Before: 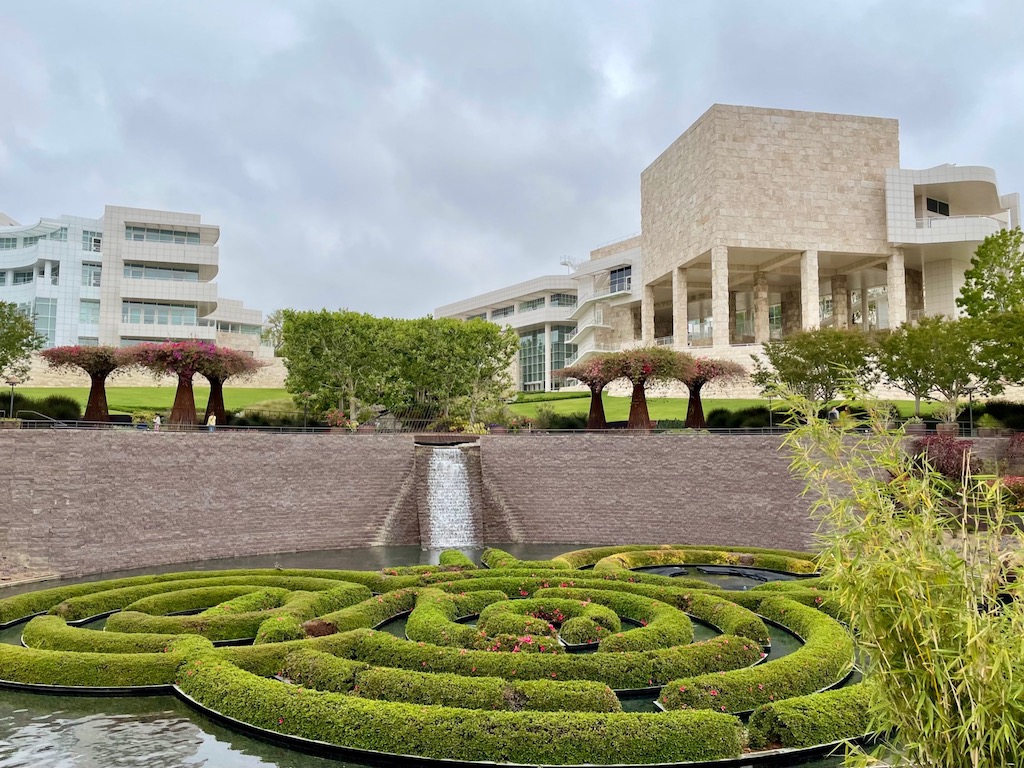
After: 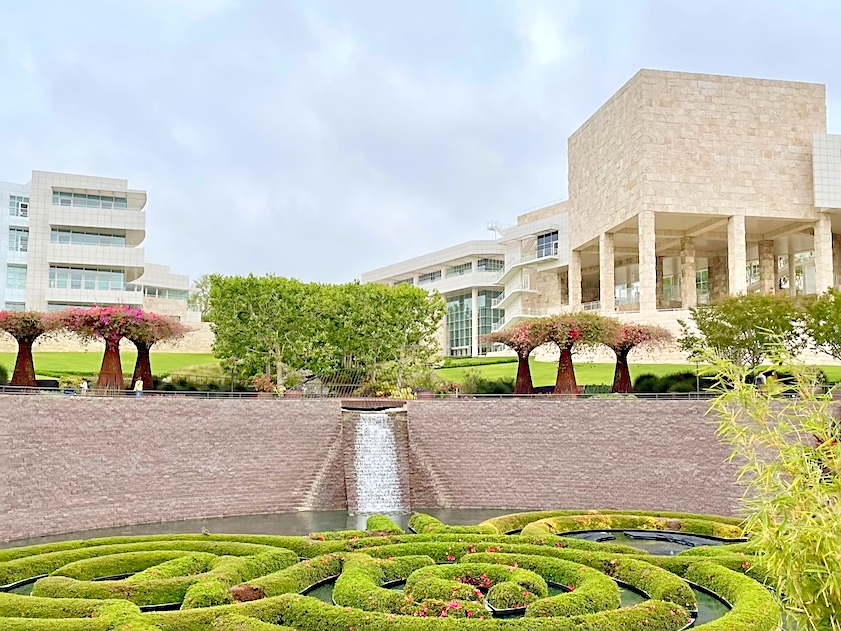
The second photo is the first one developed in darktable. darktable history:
levels: levels [0, 0.397, 0.955]
crop and rotate: left 7.196%, top 4.574%, right 10.605%, bottom 13.178%
sharpen: on, module defaults
